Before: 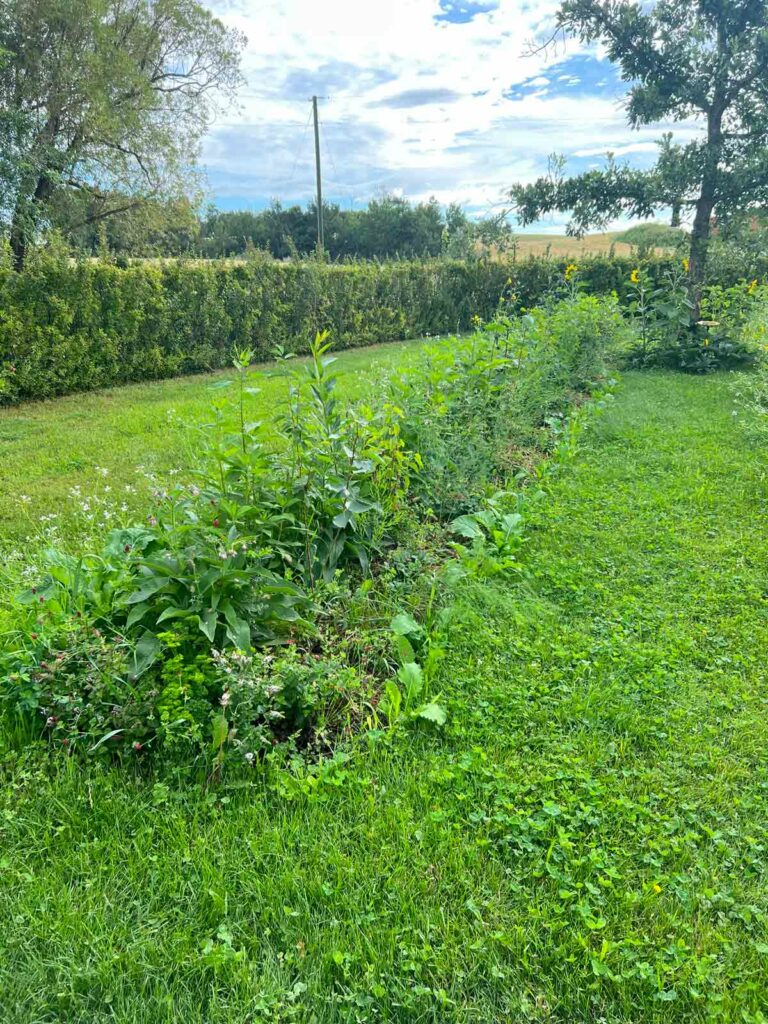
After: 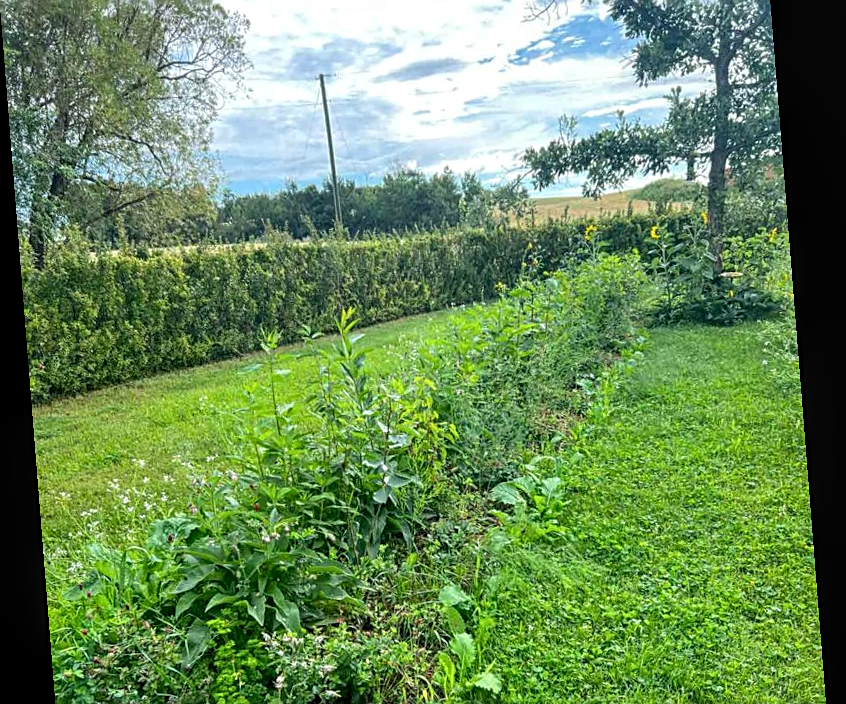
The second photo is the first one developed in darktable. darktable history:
crop and rotate: top 4.848%, bottom 29.503%
sharpen: on, module defaults
local contrast: detail 130%
rotate and perspective: rotation -4.2°, shear 0.006, automatic cropping off
